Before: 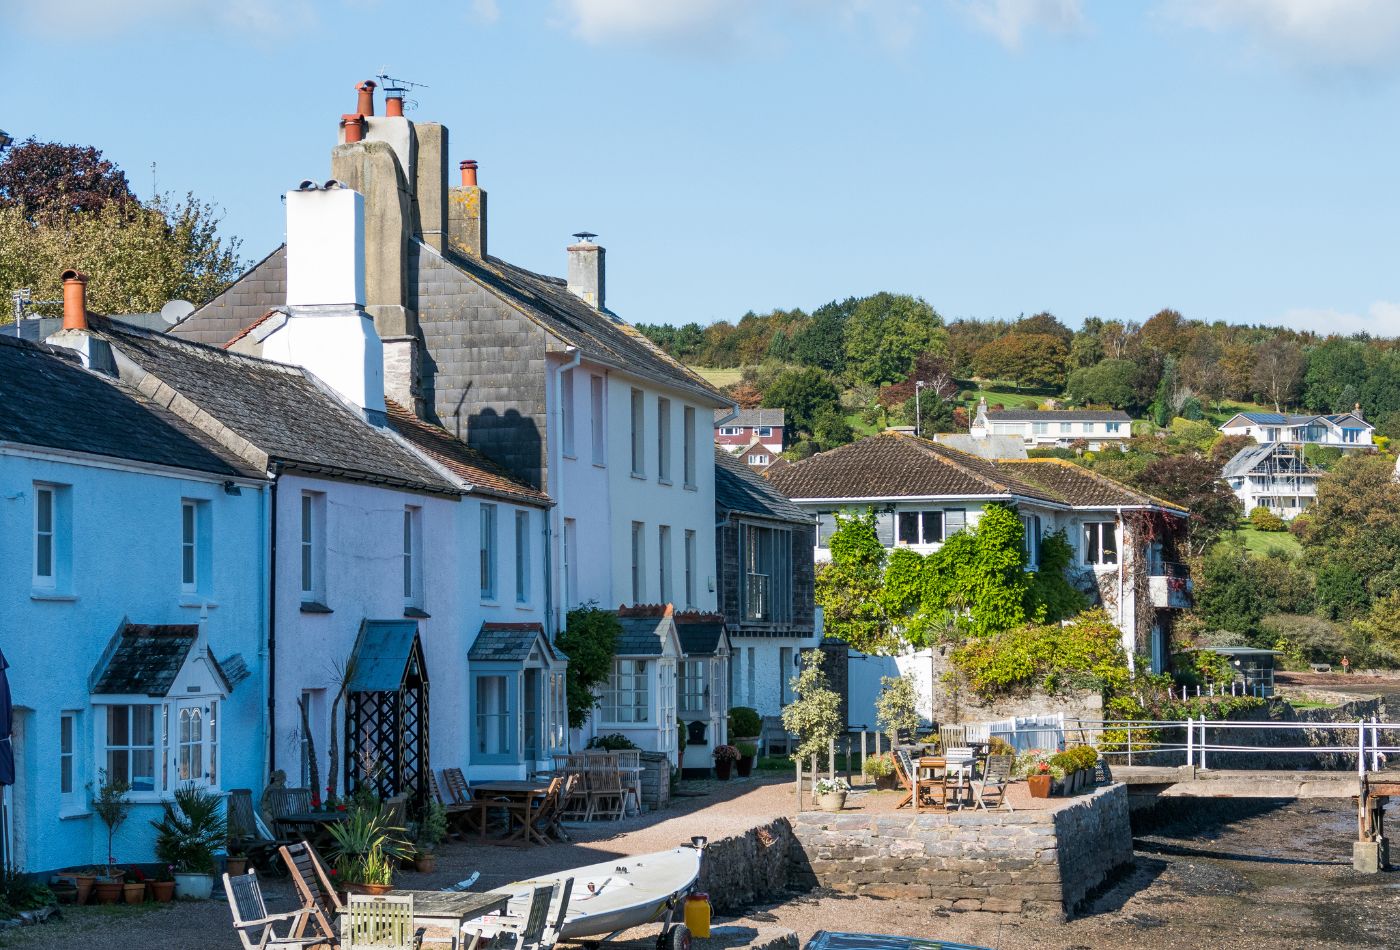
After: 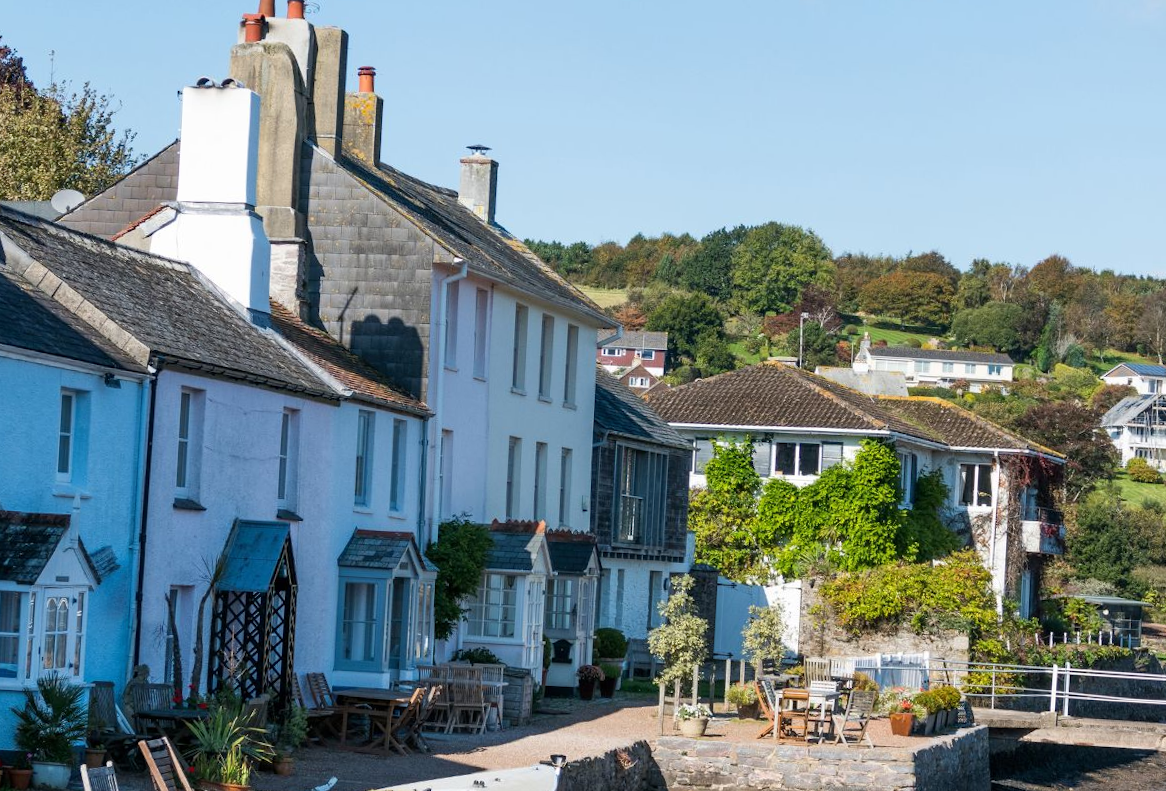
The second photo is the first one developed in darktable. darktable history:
exposure: compensate exposure bias true, compensate highlight preservation false
crop and rotate: angle -3.27°, left 5.211%, top 5.211%, right 4.607%, bottom 4.607%
